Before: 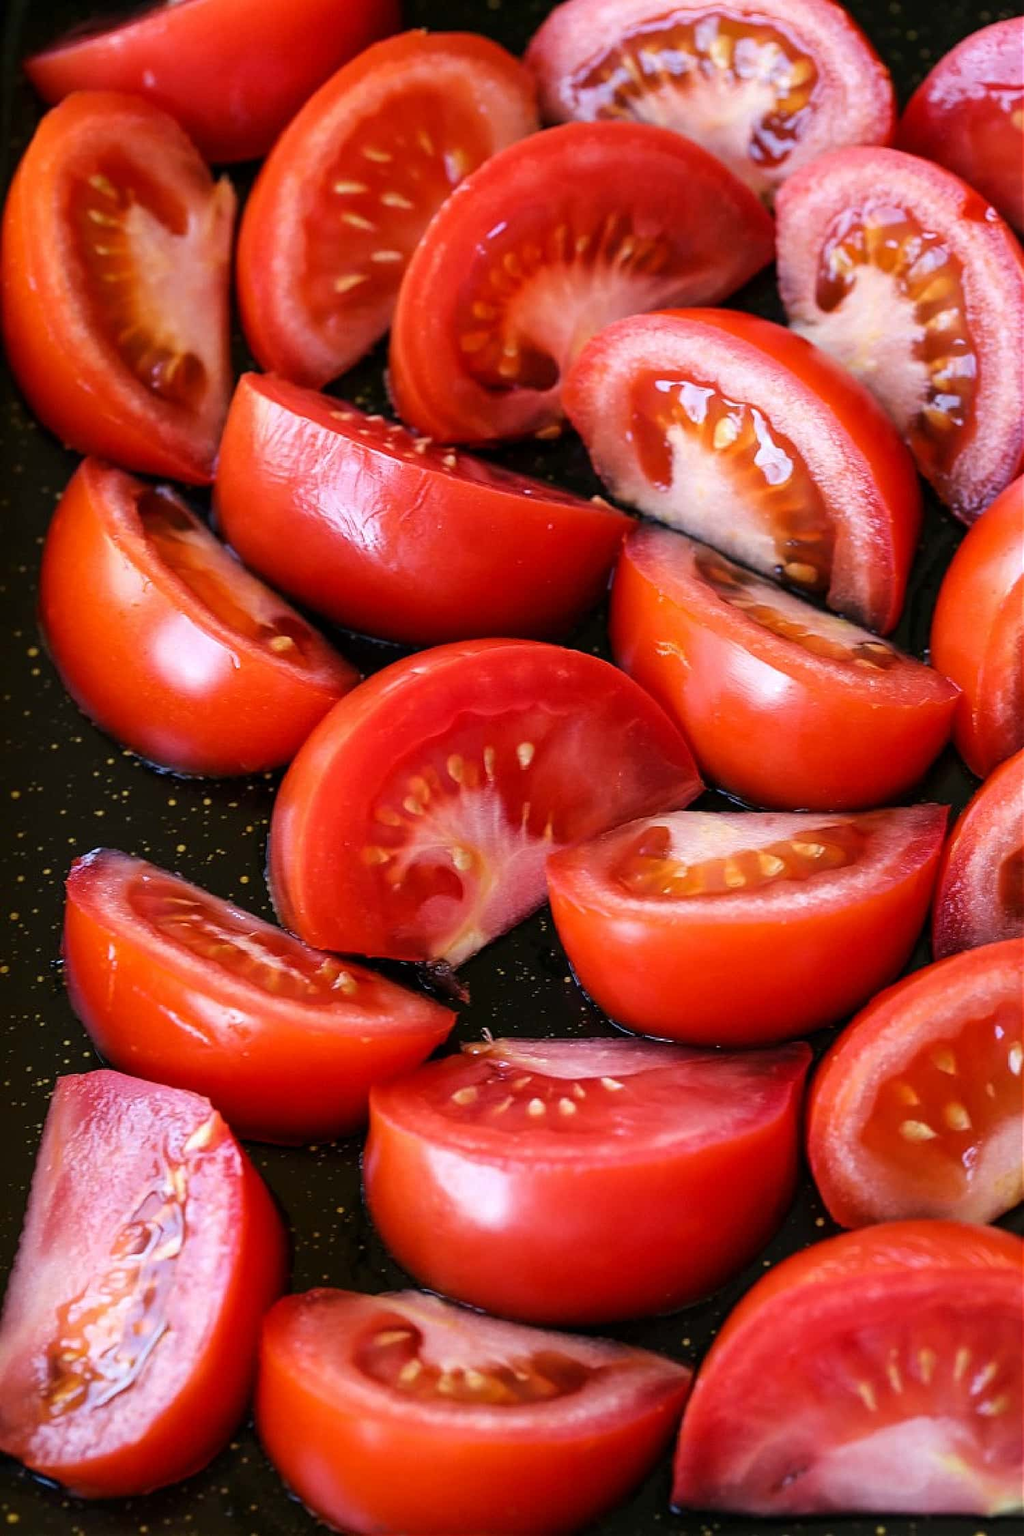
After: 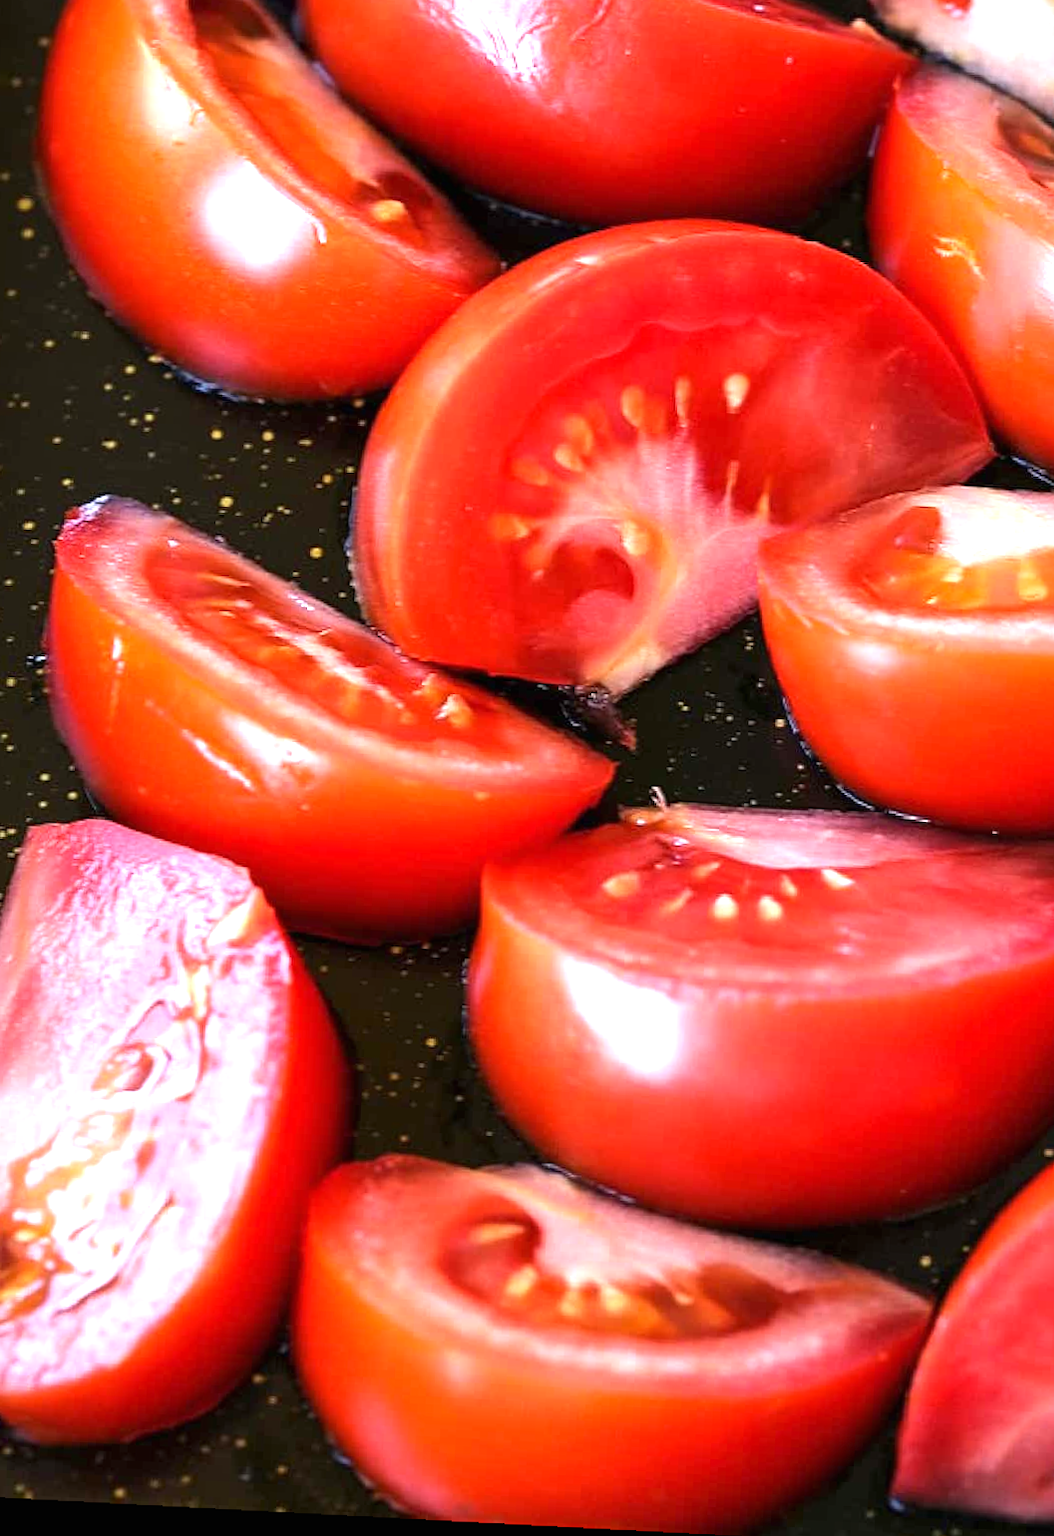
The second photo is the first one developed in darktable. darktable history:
crop and rotate: angle -0.82°, left 3.85%, top 31.828%, right 27.992%
rotate and perspective: rotation 2.17°, automatic cropping off
exposure: black level correction 0, exposure 0.95 EV, compensate exposure bias true, compensate highlight preservation false
